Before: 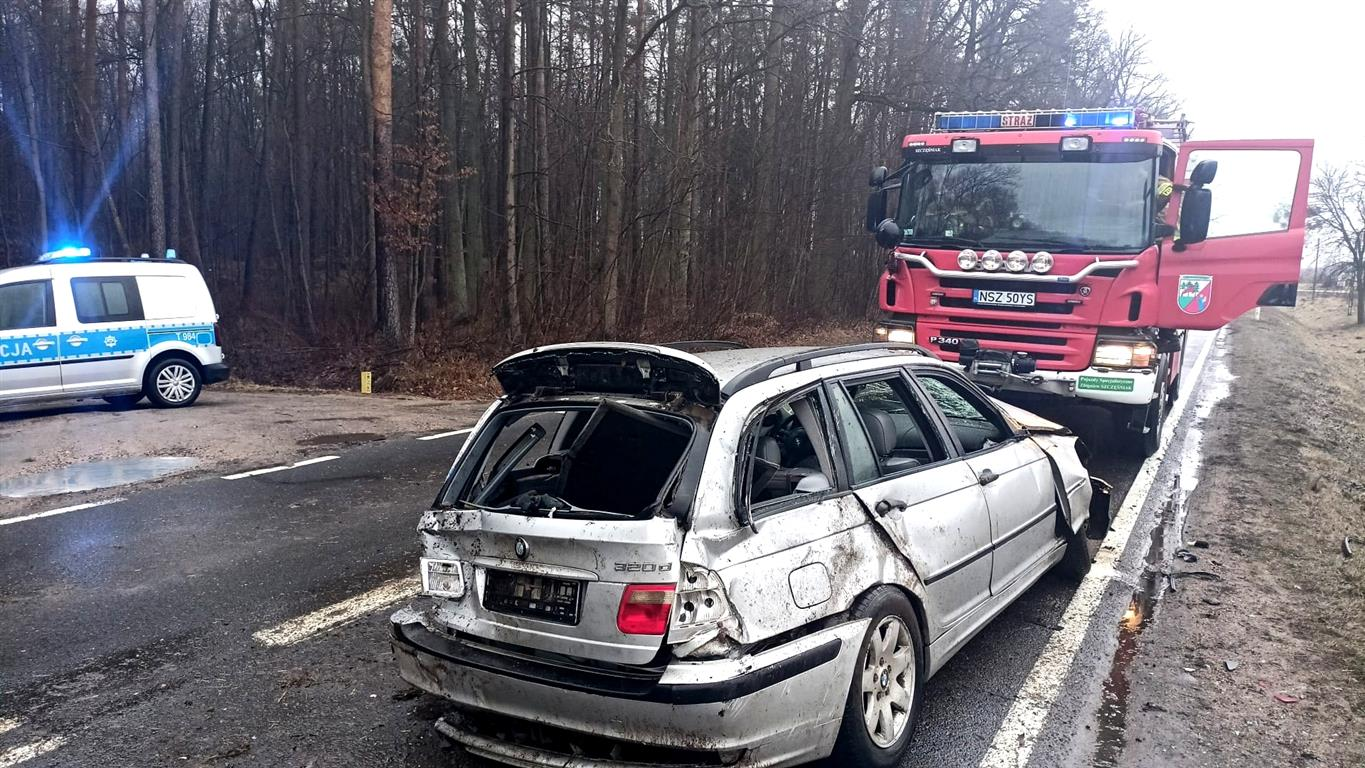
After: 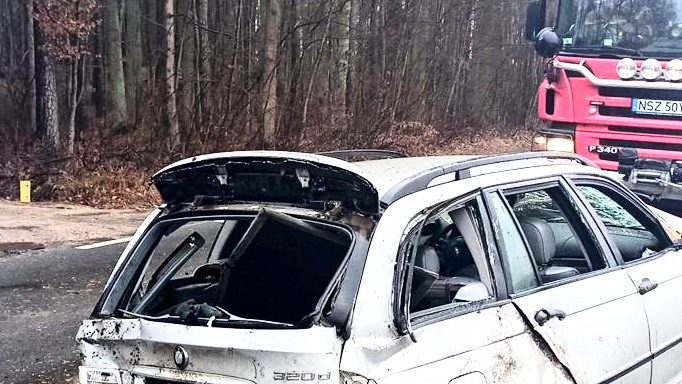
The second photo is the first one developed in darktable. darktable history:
base curve: curves: ch0 [(0, 0) (0.018, 0.026) (0.143, 0.37) (0.33, 0.731) (0.458, 0.853) (0.735, 0.965) (0.905, 0.986) (1, 1)]
color balance rgb: on, module defaults
crop: left 25%, top 25%, right 25%, bottom 25%
